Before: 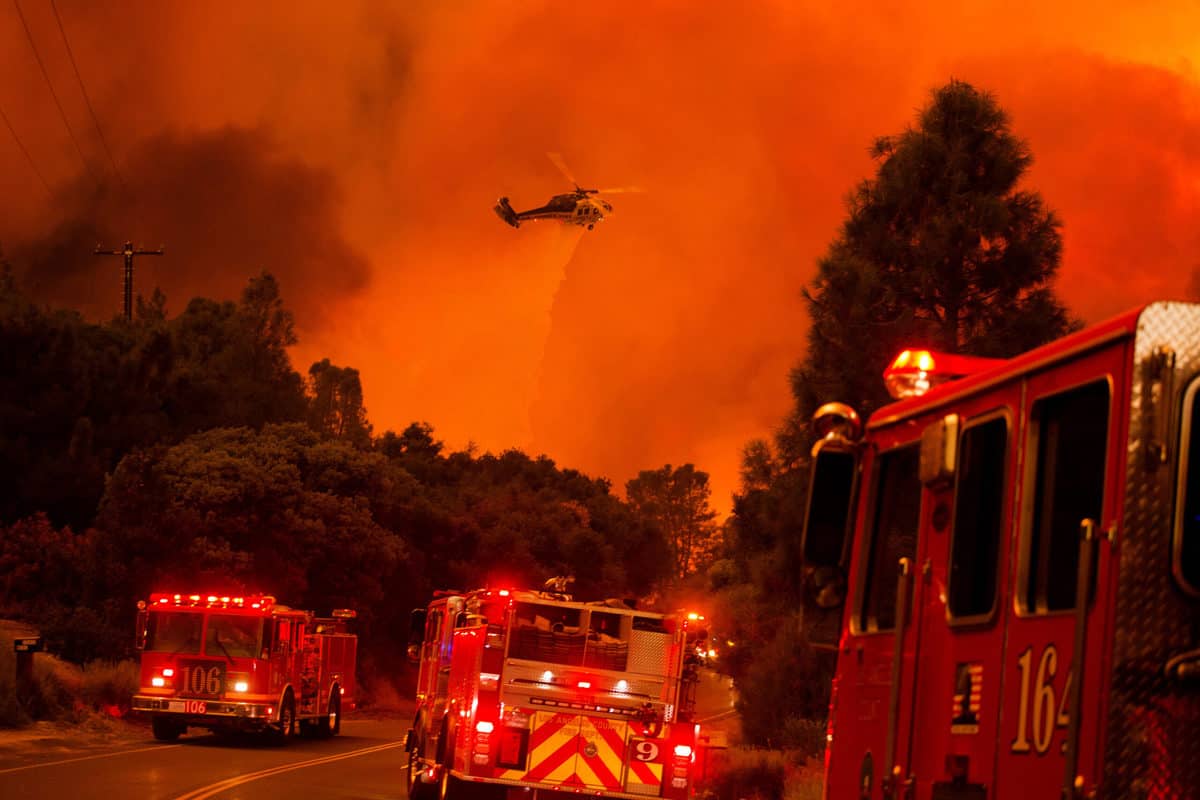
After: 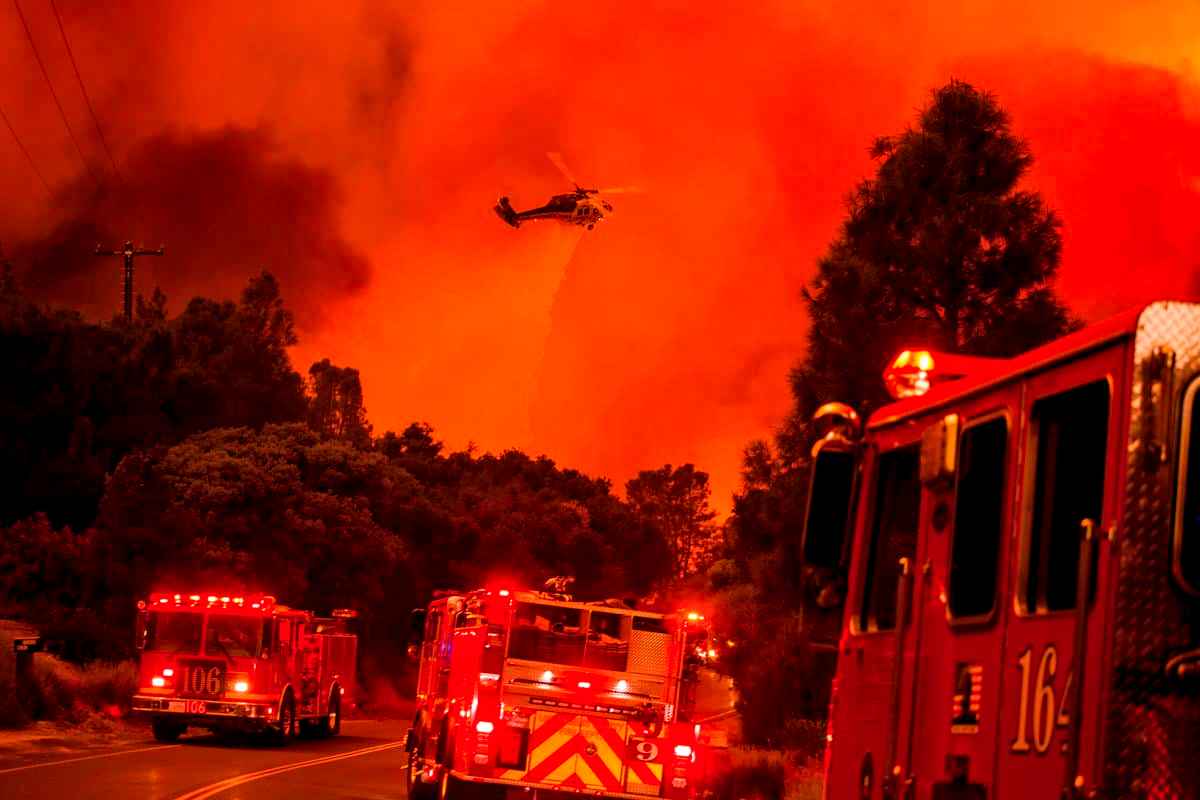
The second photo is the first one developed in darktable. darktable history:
local contrast: detail 130%
color correction: highlights a* 14.52, highlights b* 4.84
